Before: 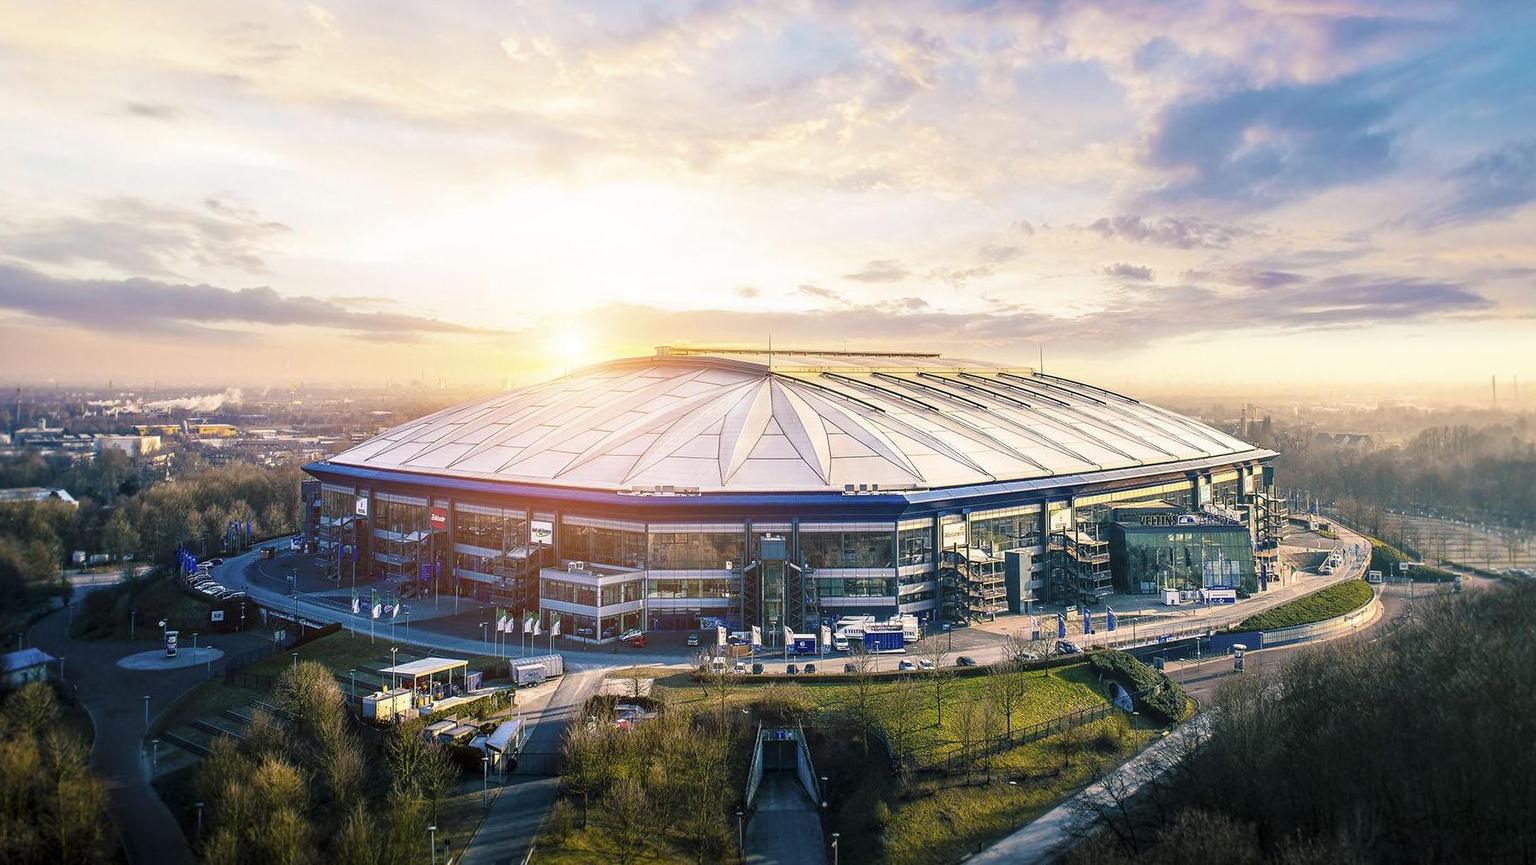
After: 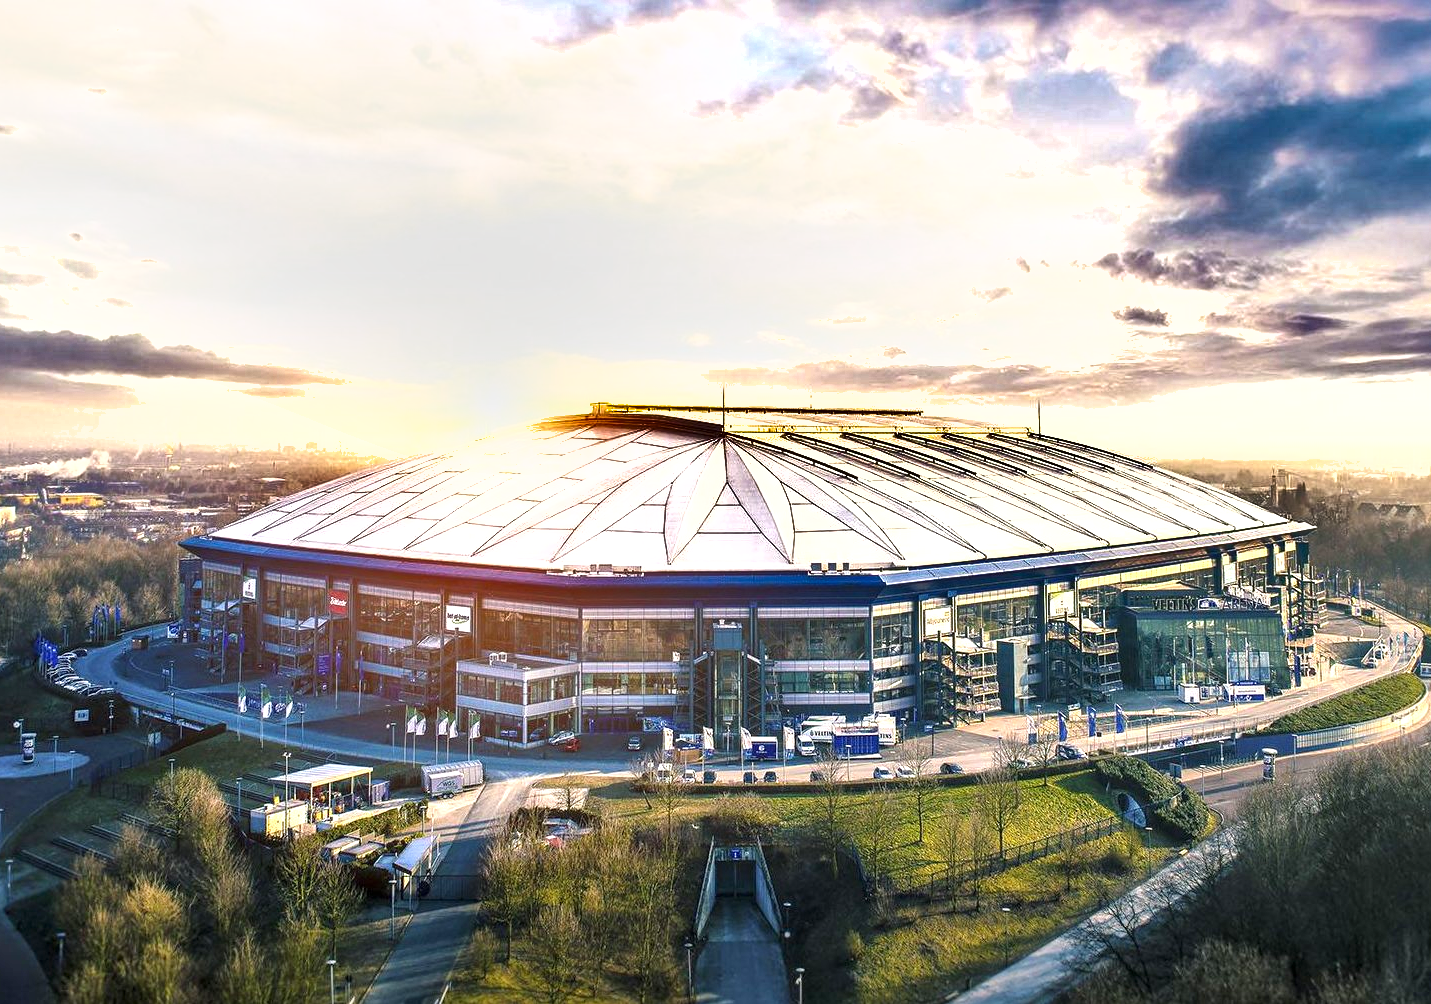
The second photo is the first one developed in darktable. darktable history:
crop and rotate: left 9.597%, right 10.195%
exposure: exposure 0.74 EV, compensate highlight preservation false
shadows and highlights: white point adjustment -3.64, highlights -63.34, highlights color adjustment 42%, soften with gaussian
